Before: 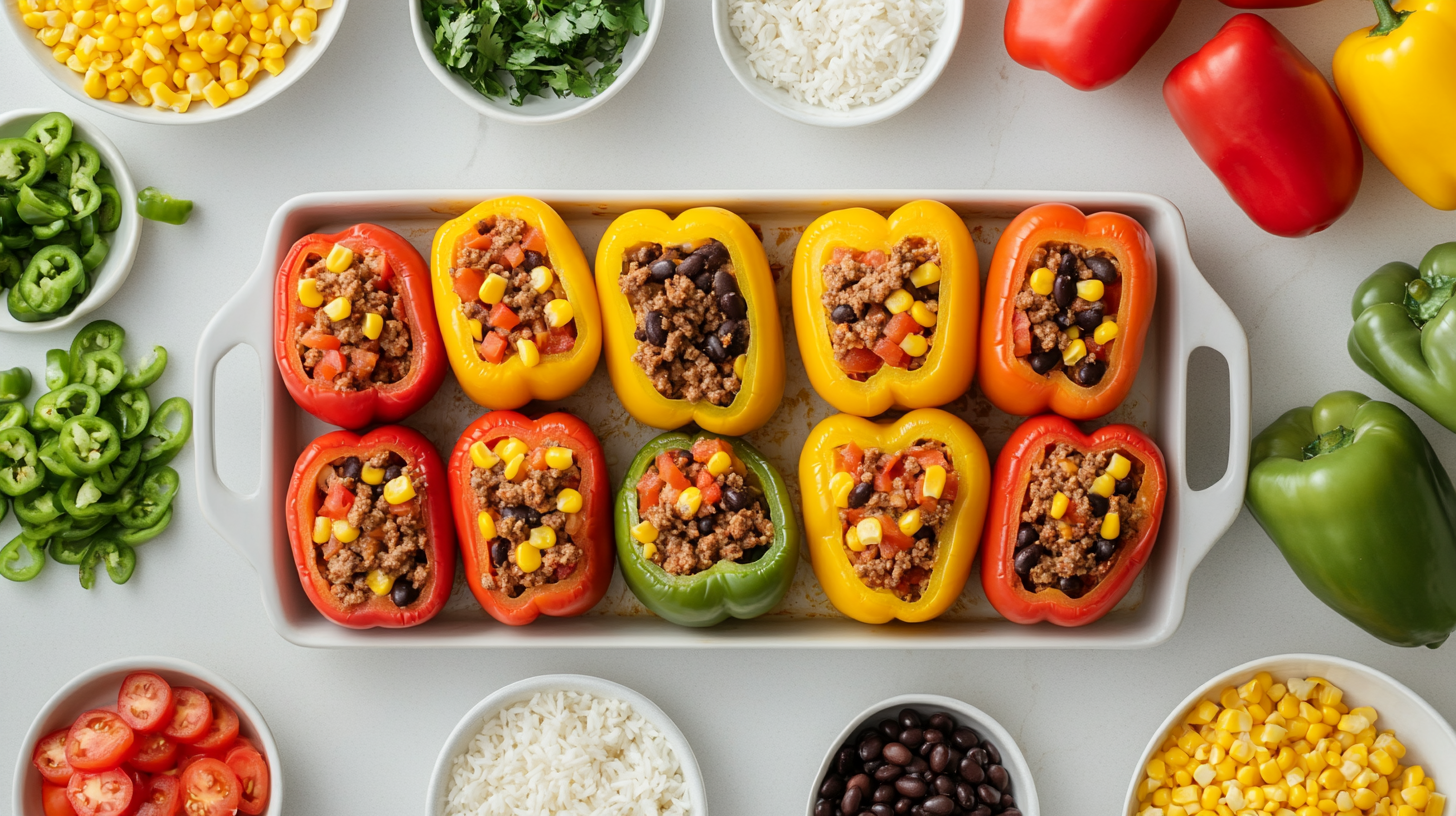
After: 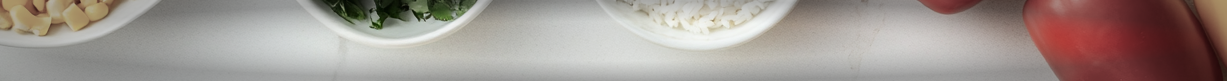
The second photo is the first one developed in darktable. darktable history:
contrast brightness saturation: contrast 0.14
crop and rotate: left 9.644%, top 9.491%, right 6.021%, bottom 80.509%
vignetting: fall-off start 48.41%, automatic ratio true, width/height ratio 1.29, unbound false
